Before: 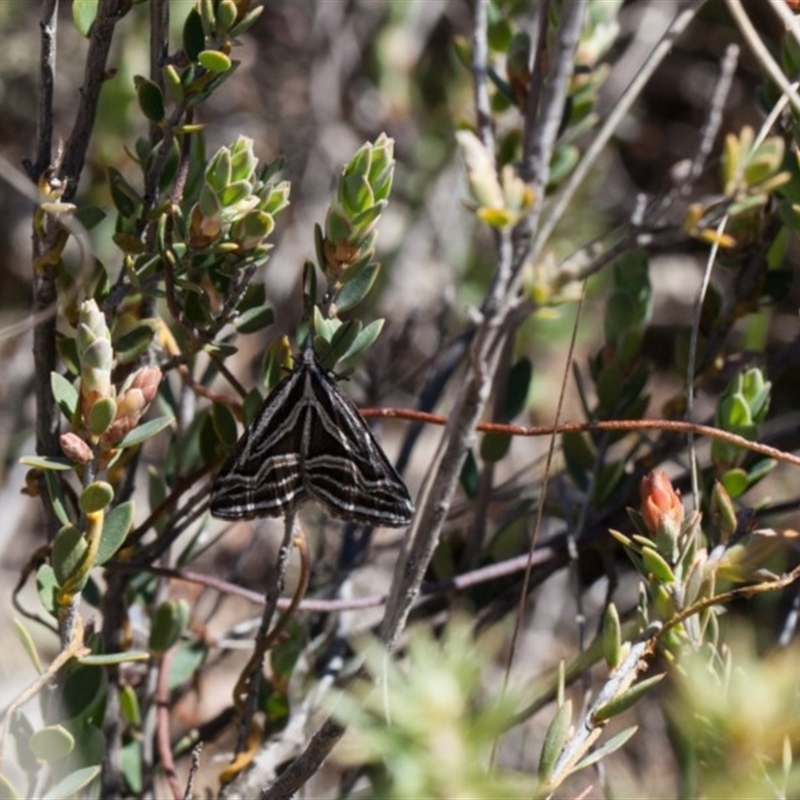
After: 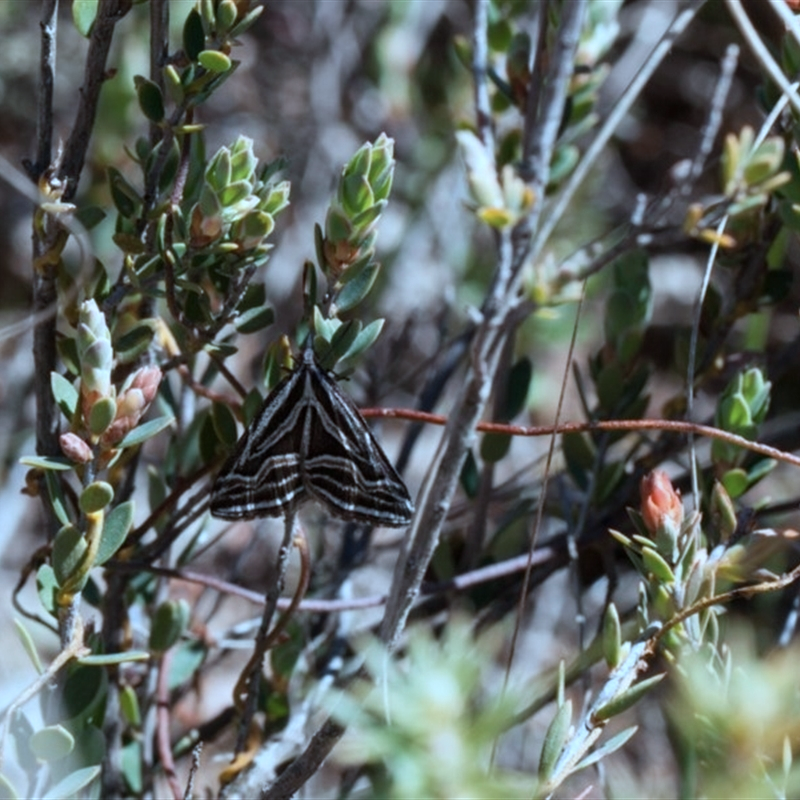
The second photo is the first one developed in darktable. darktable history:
color correction: highlights a* -8.74, highlights b* -23.25
